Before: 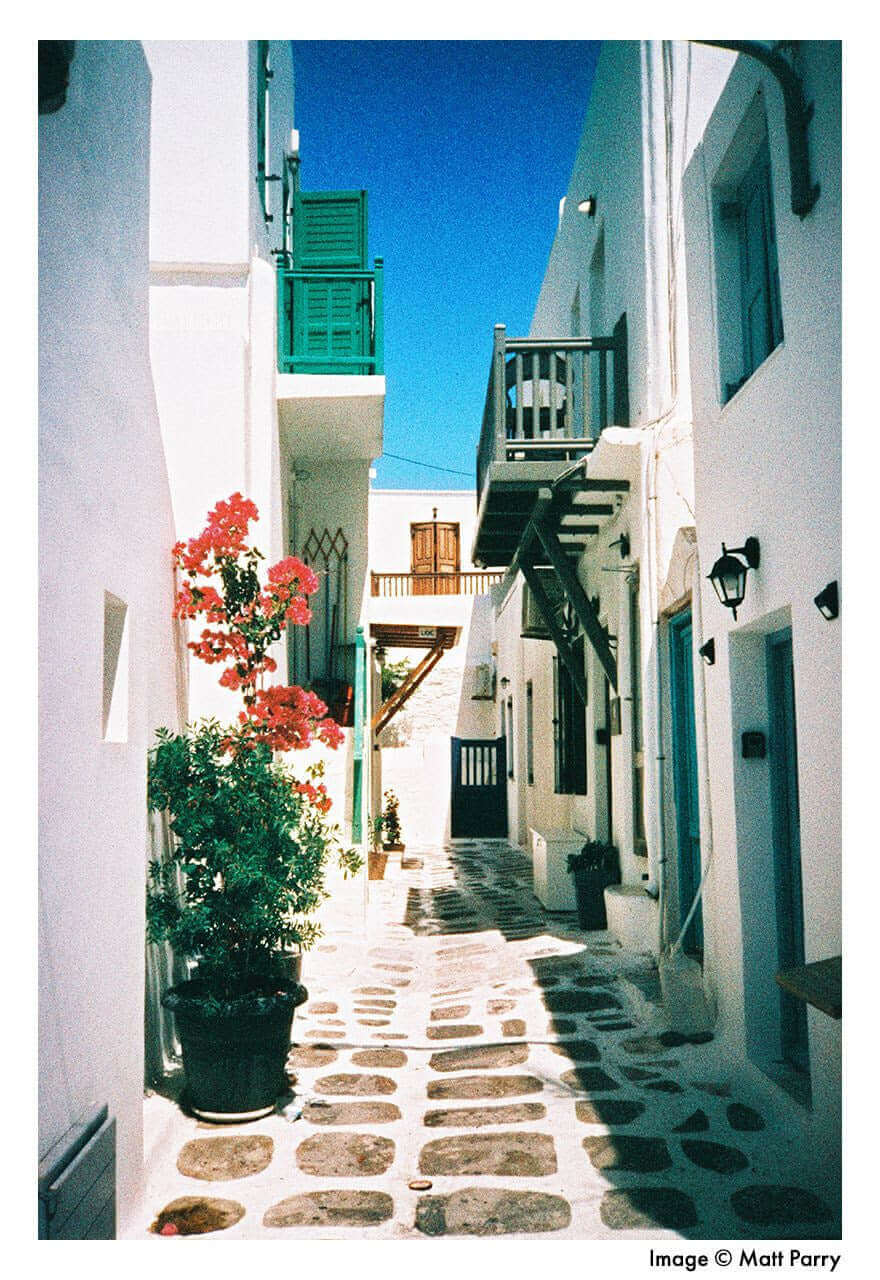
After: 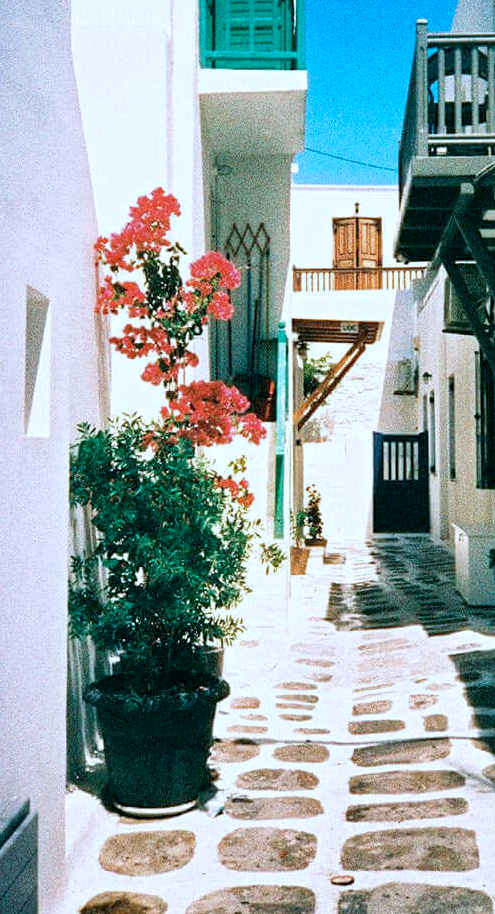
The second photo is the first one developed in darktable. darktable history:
crop: left 8.966%, top 23.852%, right 34.699%, bottom 4.703%
exposure: black level correction 0.005, exposure 0.014 EV, compensate highlight preservation false
color calibration: x 0.37, y 0.382, temperature 4313.32 K
